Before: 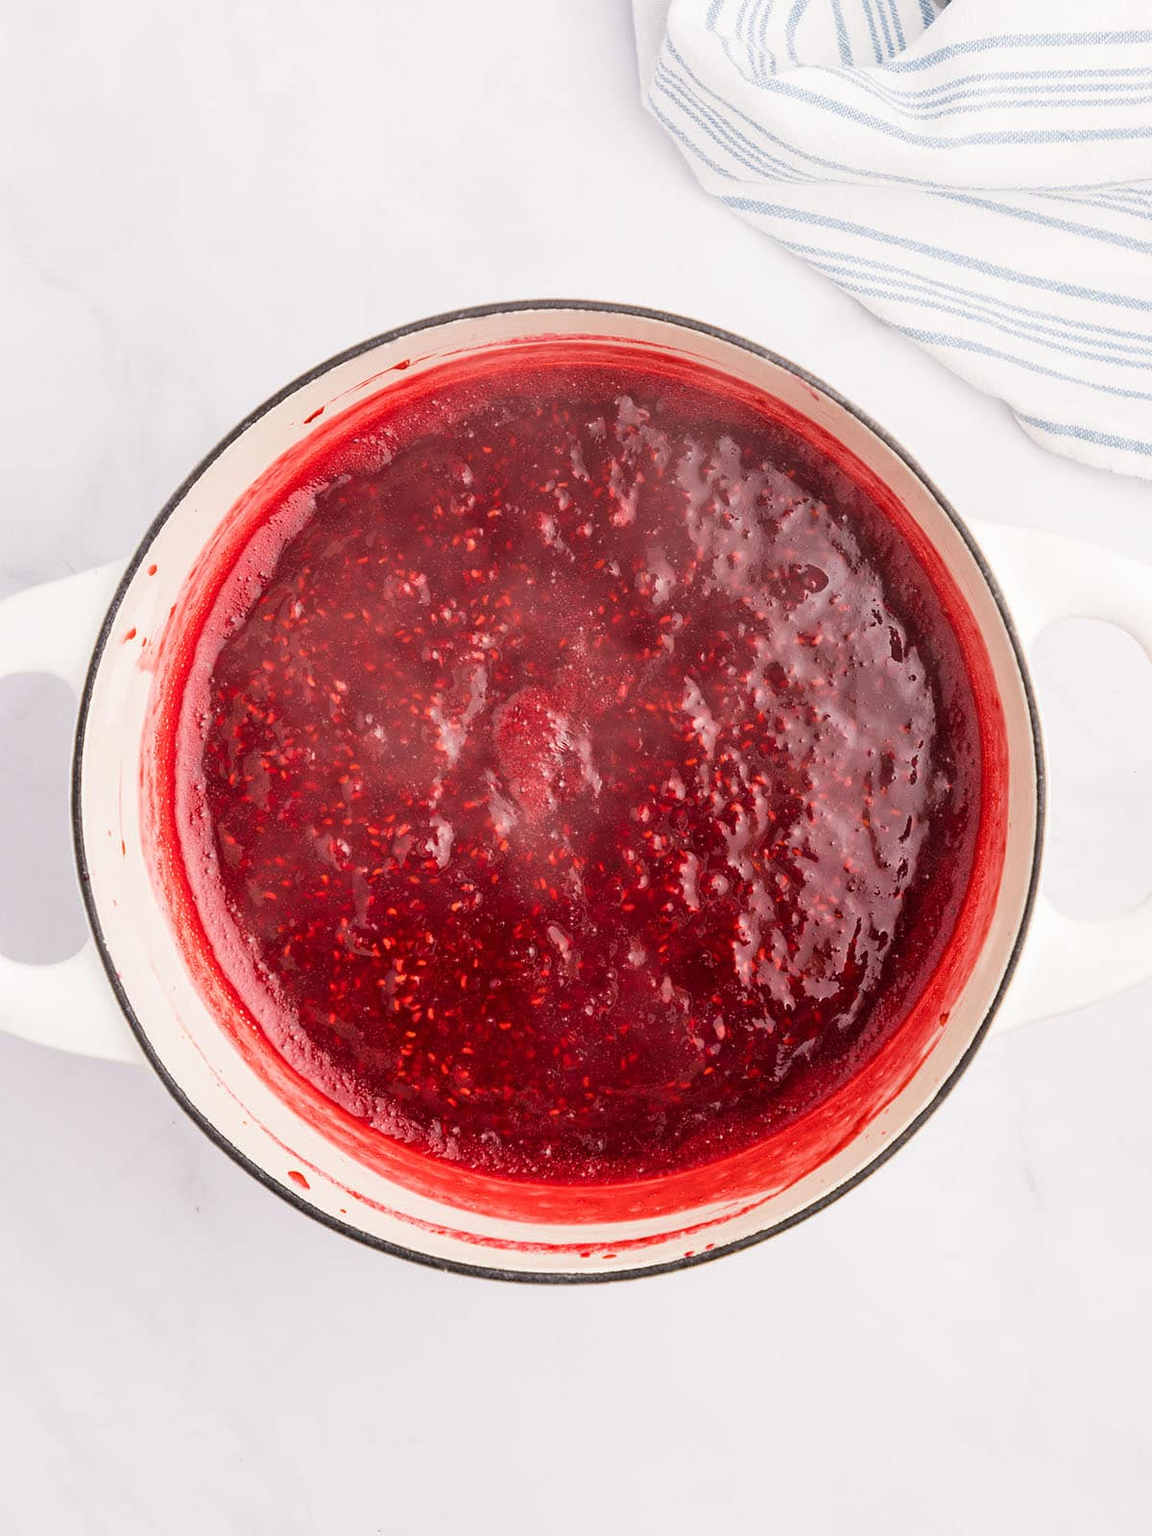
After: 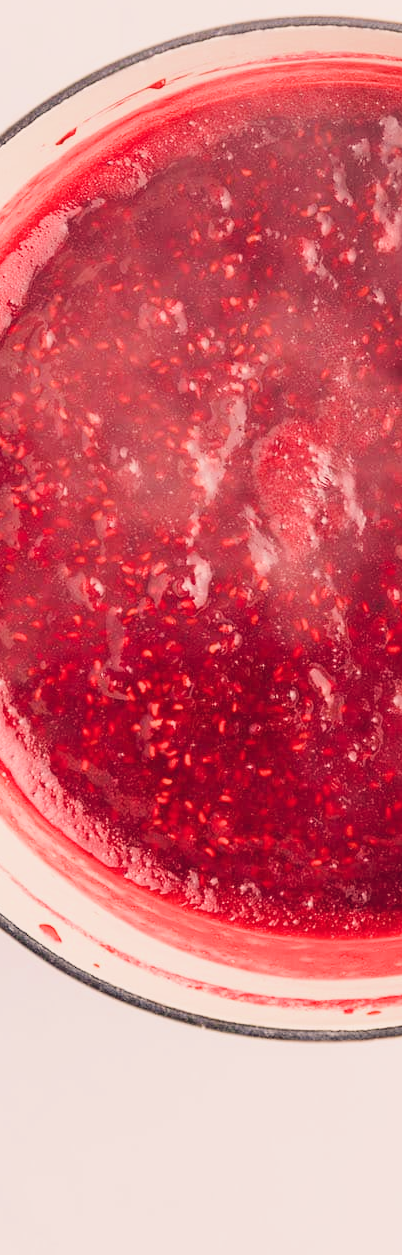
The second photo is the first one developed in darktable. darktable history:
color balance rgb: shadows lift › hue 87.51°, highlights gain › chroma 3.21%, highlights gain › hue 55.1°, global offset › chroma 0.15%, global offset › hue 253.66°, linear chroma grading › global chroma 0.5%
exposure: black level correction 0, exposure 1.015 EV, compensate exposure bias true, compensate highlight preservation false
filmic rgb: black relative exposure -7.65 EV, white relative exposure 4.56 EV, hardness 3.61
crop and rotate: left 21.77%, top 18.528%, right 44.676%, bottom 2.997%
